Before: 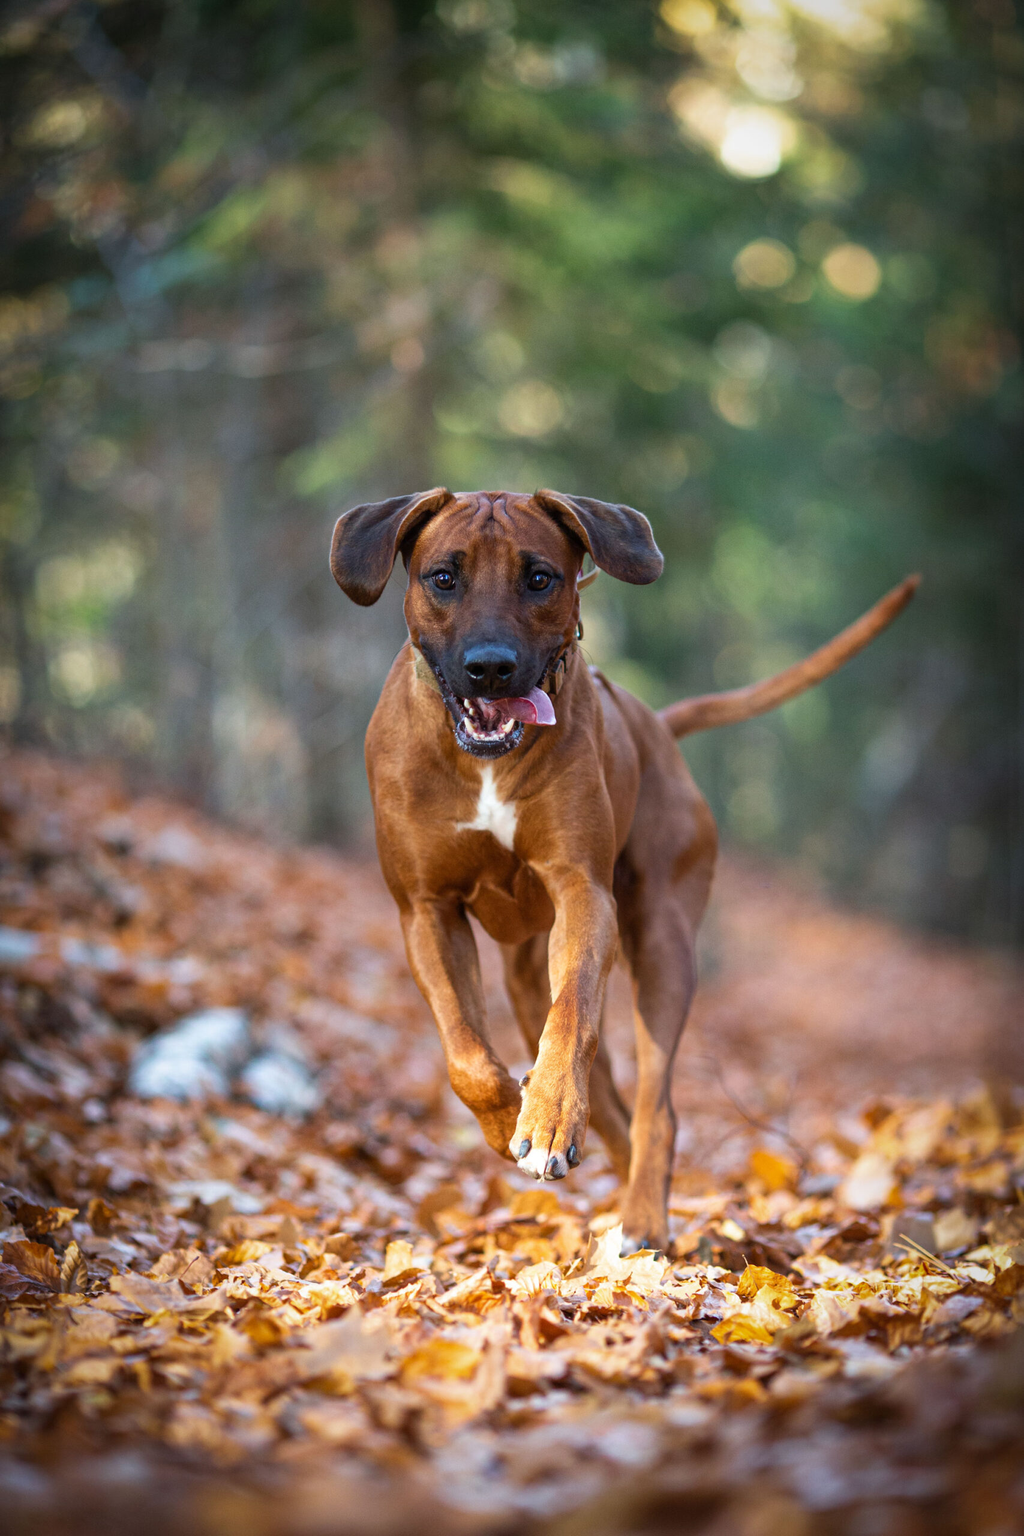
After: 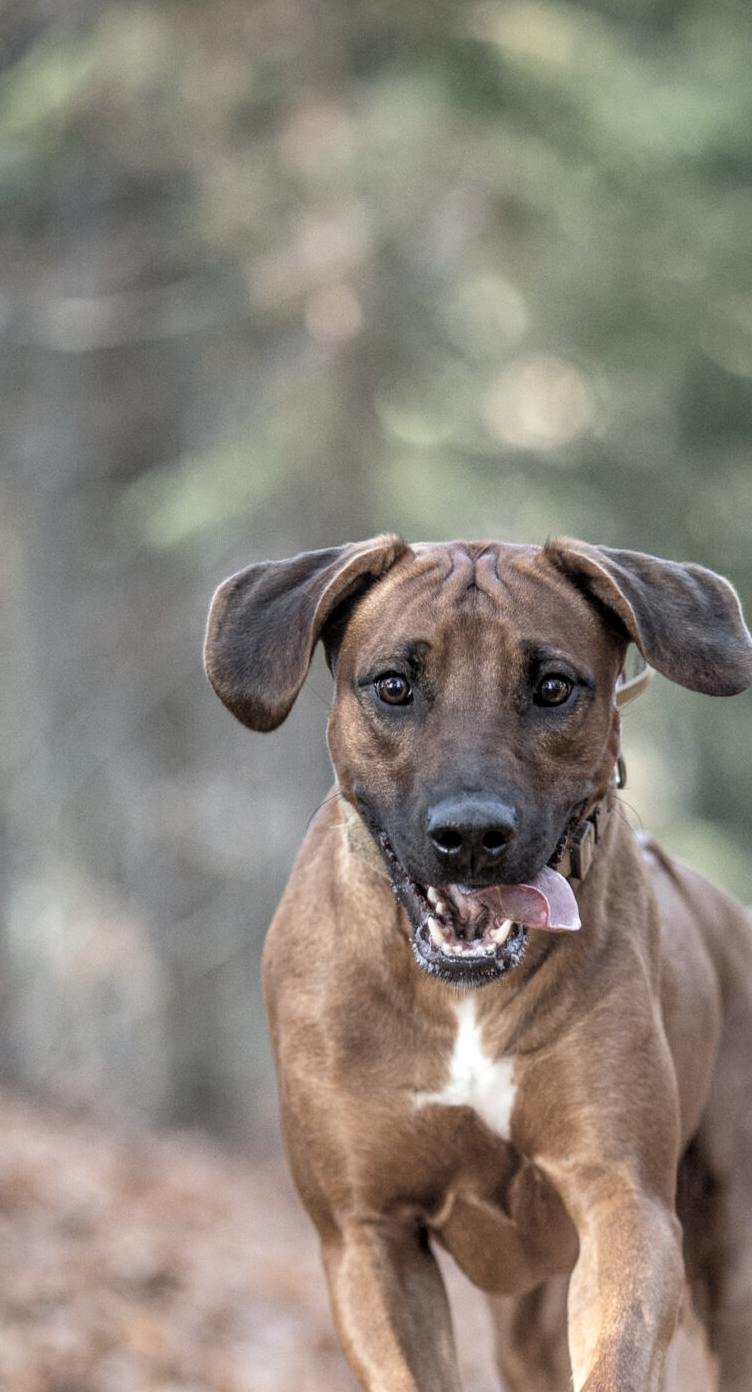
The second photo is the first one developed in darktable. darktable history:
local contrast: detail 130%
crop: left 20.321%, top 10.882%, right 35.624%, bottom 34.712%
contrast brightness saturation: brightness 0.188, saturation -0.511
